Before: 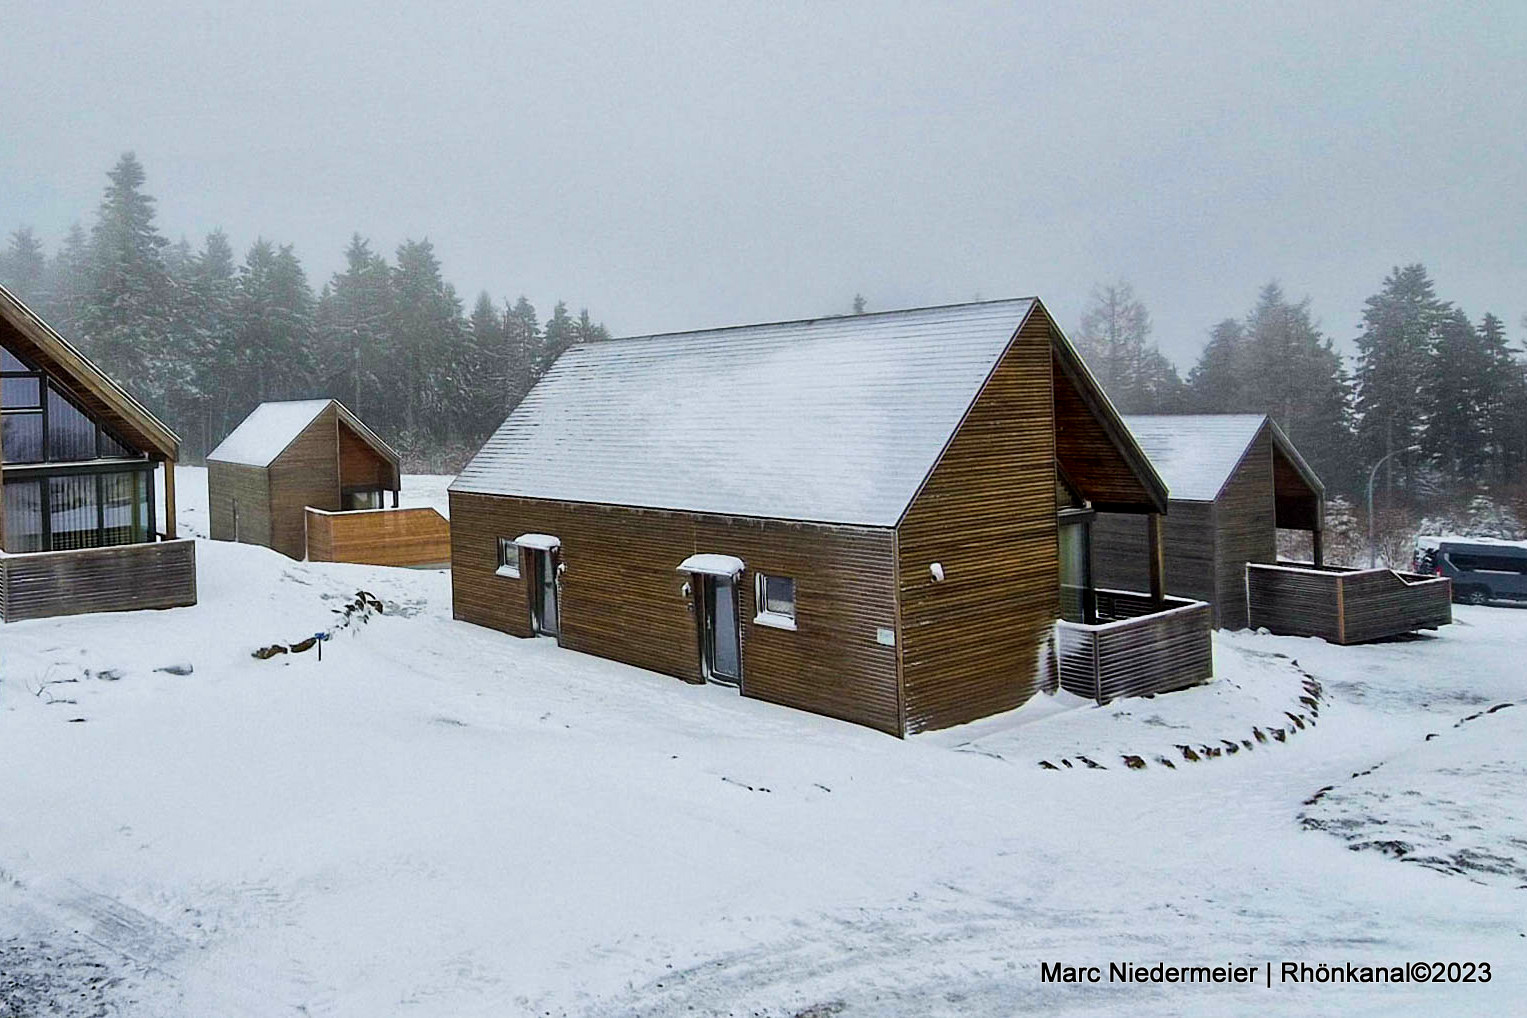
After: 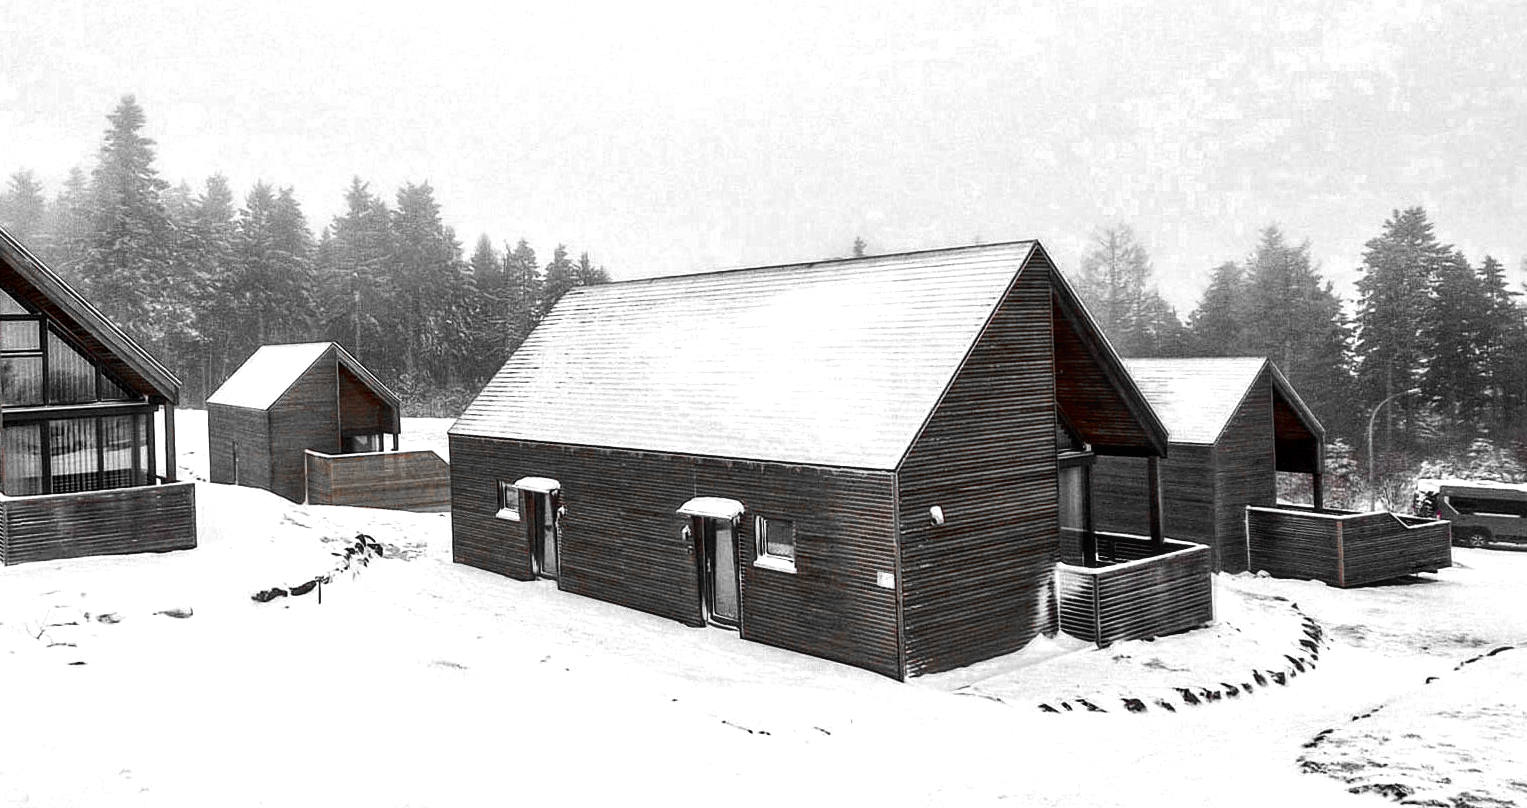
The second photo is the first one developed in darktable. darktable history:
tone equalizer: -8 EV -0.417 EV, -7 EV -0.389 EV, -6 EV -0.333 EV, -5 EV -0.222 EV, -3 EV 0.222 EV, -2 EV 0.333 EV, -1 EV 0.389 EV, +0 EV 0.417 EV, edges refinement/feathering 500, mask exposure compensation -1.57 EV, preserve details no
local contrast: on, module defaults
crop and rotate: top 5.667%, bottom 14.937%
color zones: curves: ch0 [(0, 0.352) (0.143, 0.407) (0.286, 0.386) (0.429, 0.431) (0.571, 0.829) (0.714, 0.853) (0.857, 0.833) (1, 0.352)]; ch1 [(0, 0.604) (0.072, 0.726) (0.096, 0.608) (0.205, 0.007) (0.571, -0.006) (0.839, -0.013) (0.857, -0.012) (1, 0.604)]
